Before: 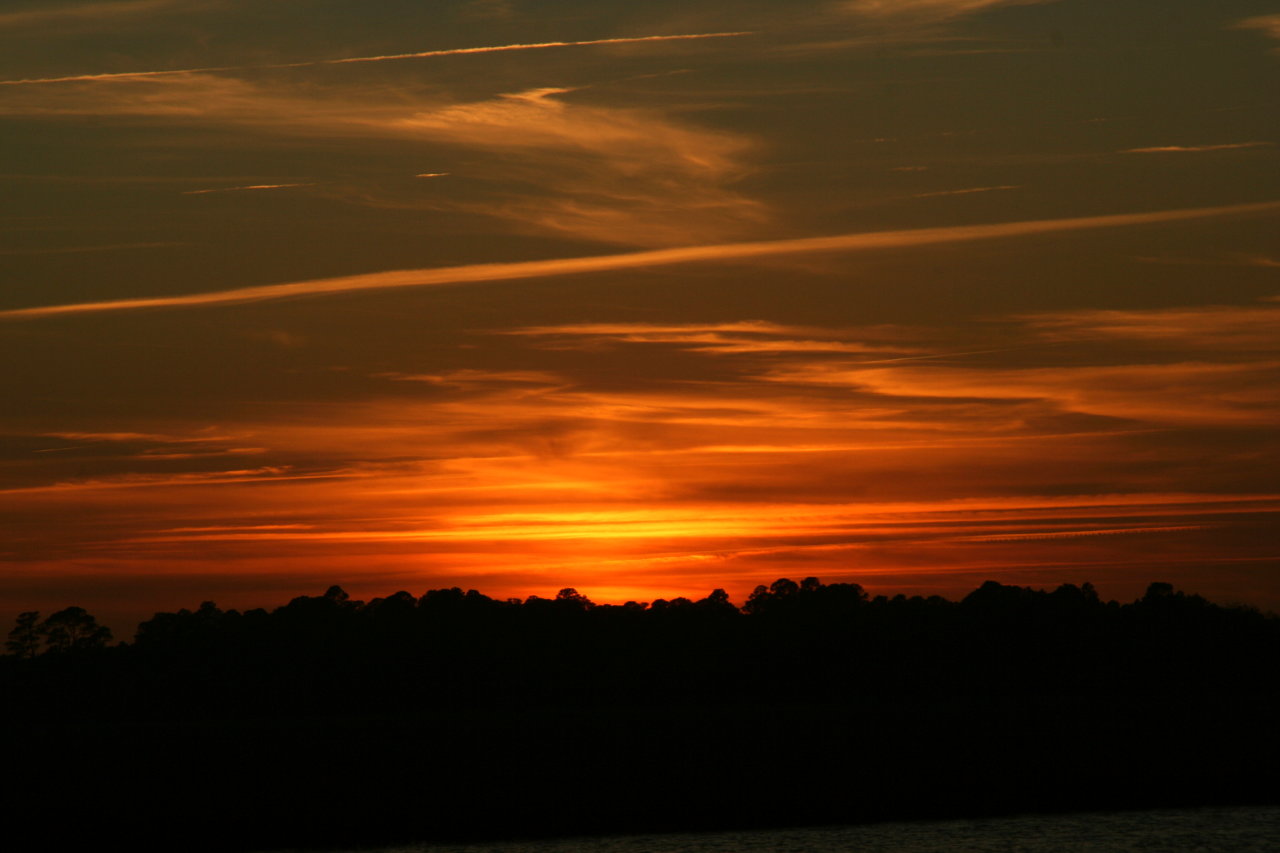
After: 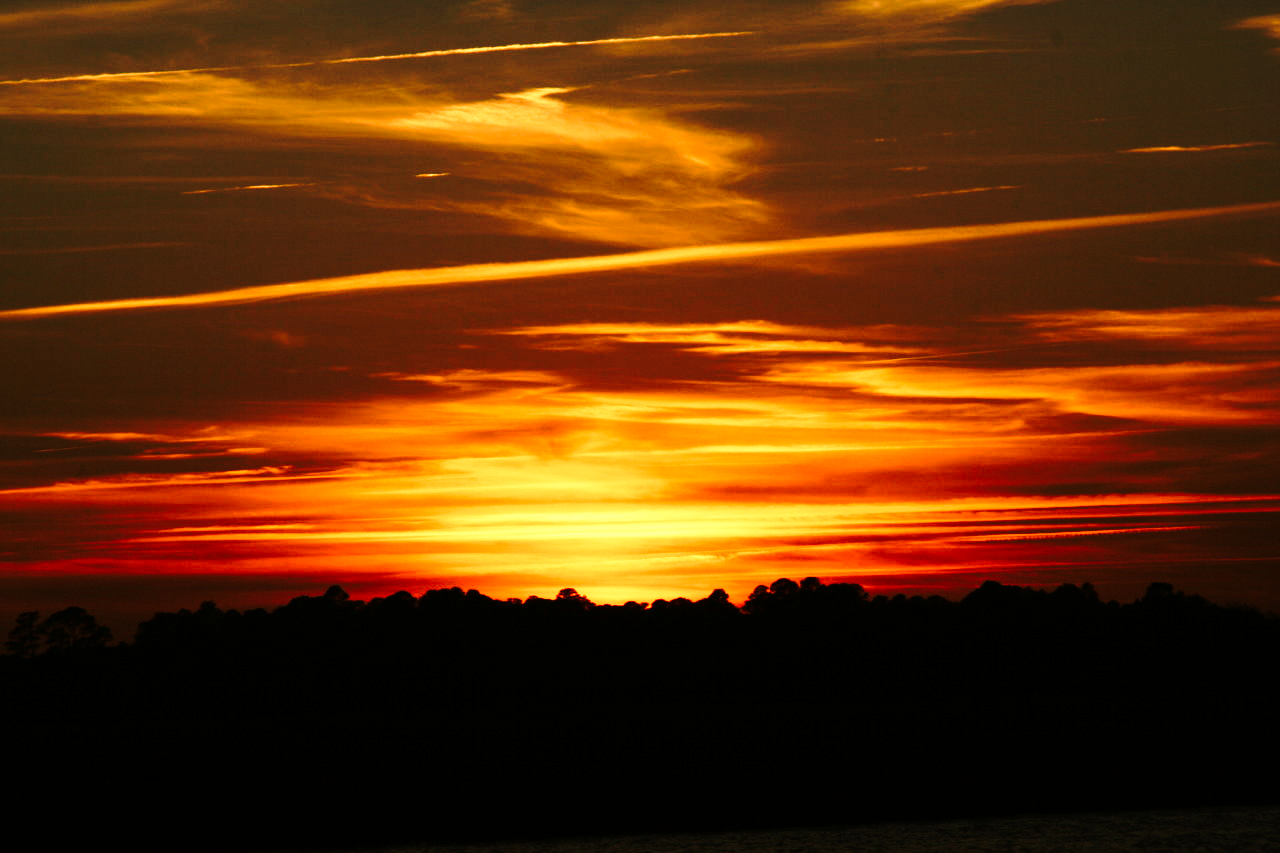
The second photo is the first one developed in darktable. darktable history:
tone equalizer: -8 EV -1.08 EV, -7 EV -1.01 EV, -6 EV -0.867 EV, -5 EV -0.578 EV, -3 EV 0.578 EV, -2 EV 0.867 EV, -1 EV 1.01 EV, +0 EV 1.08 EV, edges refinement/feathering 500, mask exposure compensation -1.57 EV, preserve details no
white balance: red 1.138, green 0.996, blue 0.812
base curve: curves: ch0 [(0, 0) (0.032, 0.037) (0.105, 0.228) (0.435, 0.76) (0.856, 0.983) (1, 1)], preserve colors none
